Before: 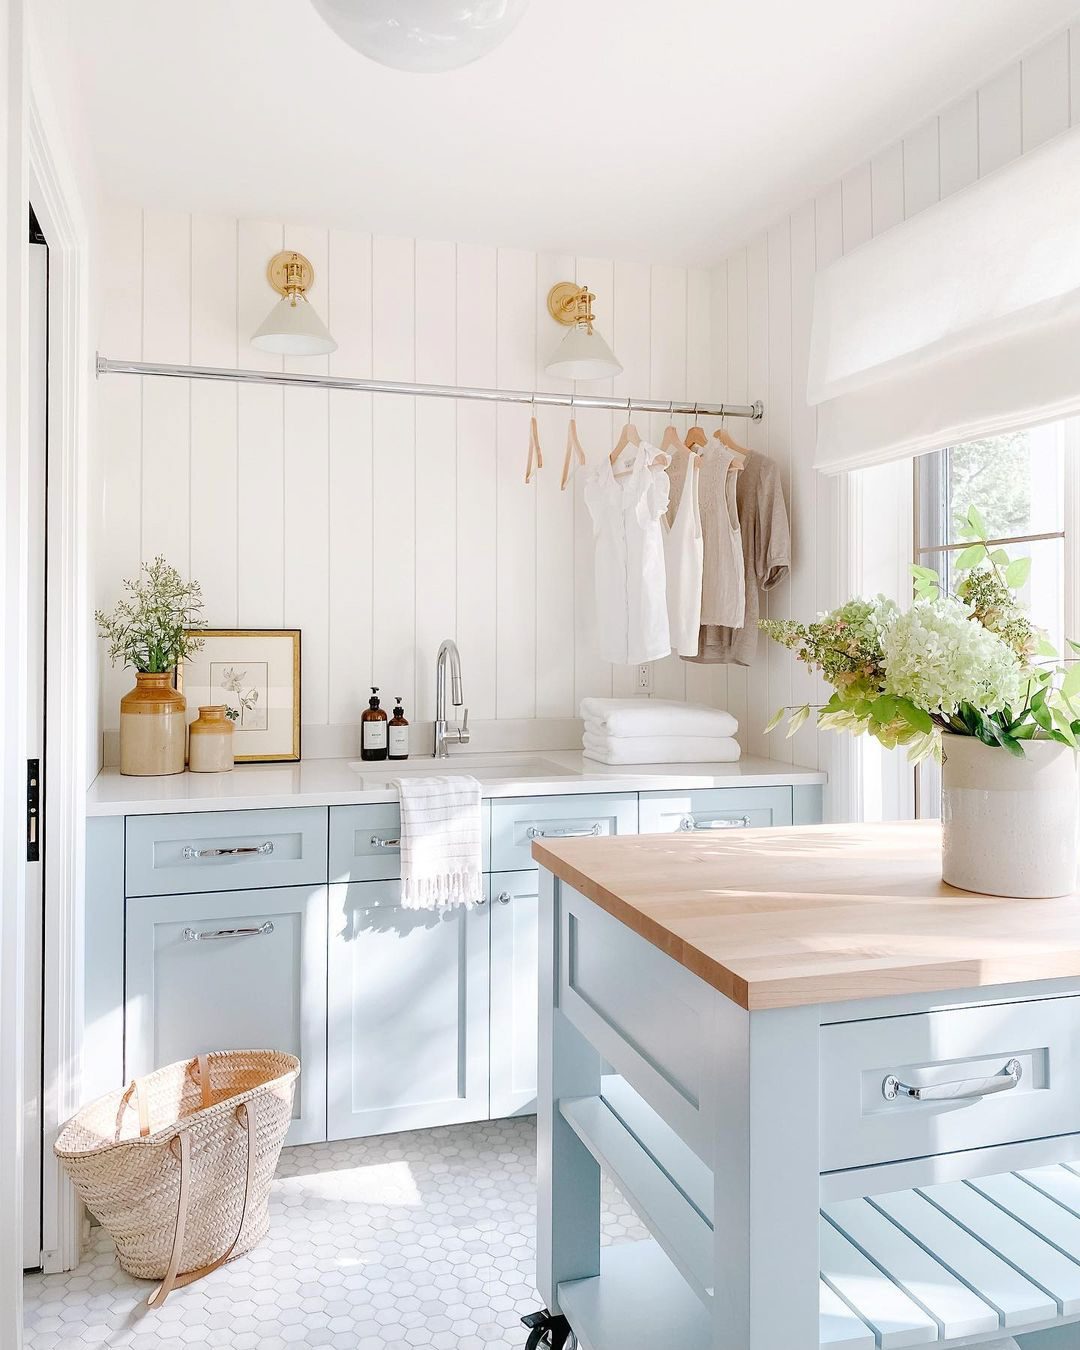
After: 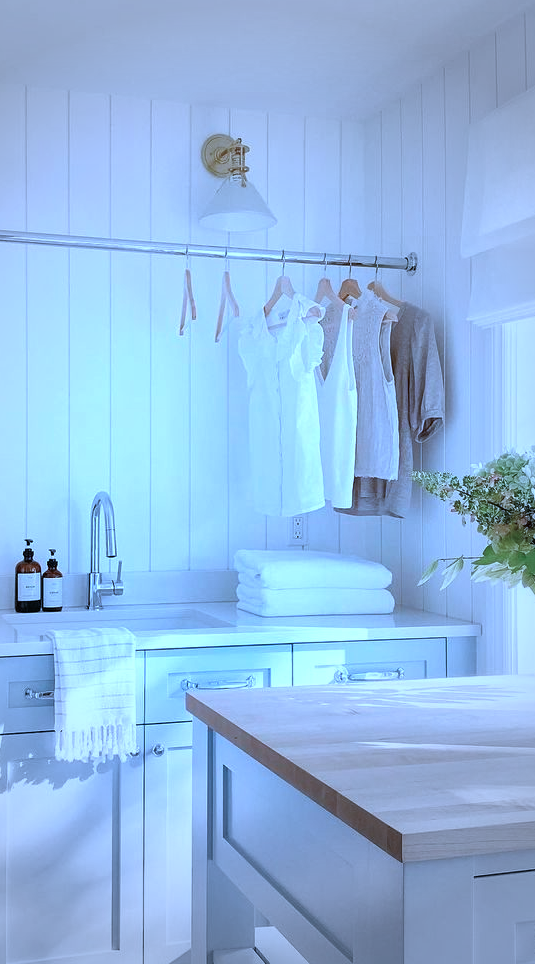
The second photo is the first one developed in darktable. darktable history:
local contrast: mode bilateral grid, contrast 20, coarseness 50, detail 141%, midtone range 0.2
color calibration: illuminant as shot in camera, x 0.442, y 0.413, temperature 2903.13 K
crop: left 32.075%, top 10.976%, right 18.355%, bottom 17.596%
vignetting: fall-off start 33.76%, fall-off radius 64.94%, brightness -0.575, center (-0.12, -0.002), width/height ratio 0.959
